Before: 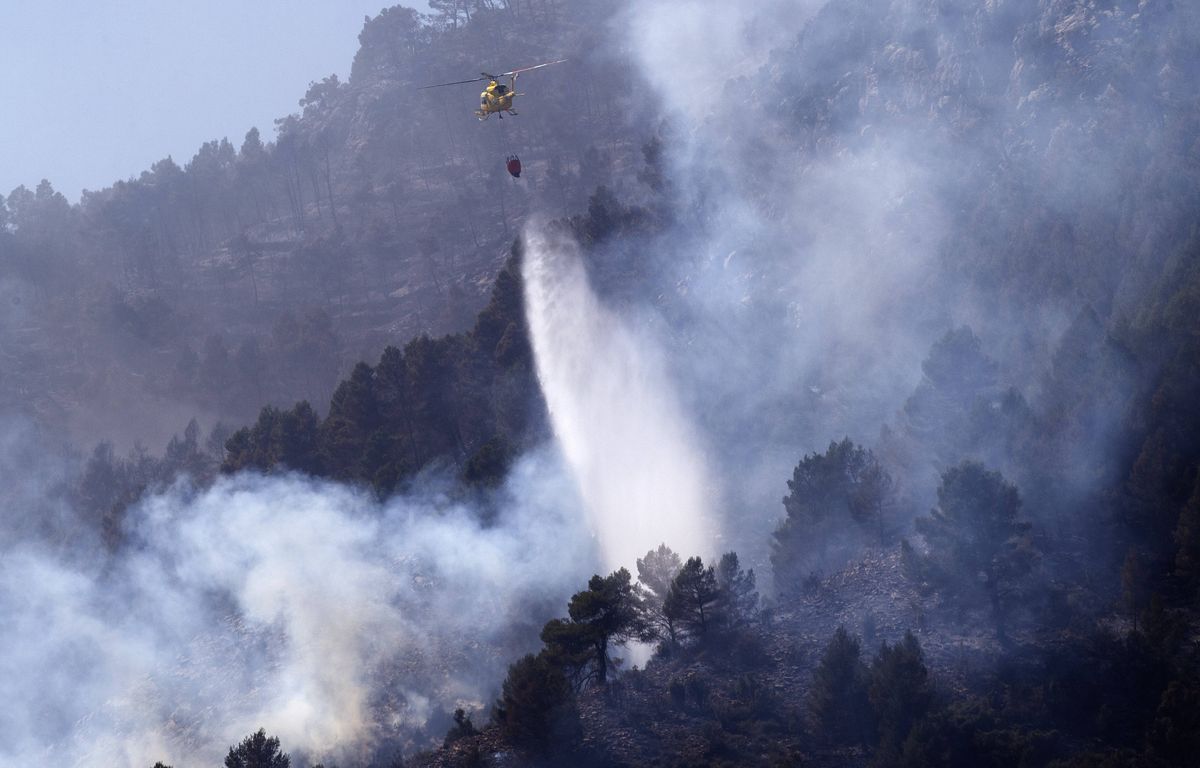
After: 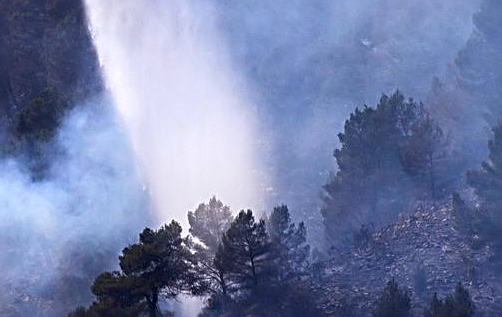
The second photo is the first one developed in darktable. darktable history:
sharpen: radius 2.848, amount 0.717
color balance rgb: shadows lift › chroma 0.755%, shadows lift › hue 110.29°, linear chroma grading › shadows -30.426%, linear chroma grading › global chroma 35.01%, perceptual saturation grading › global saturation 25.699%
crop: left 37.463%, top 45.19%, right 20.644%, bottom 13.441%
